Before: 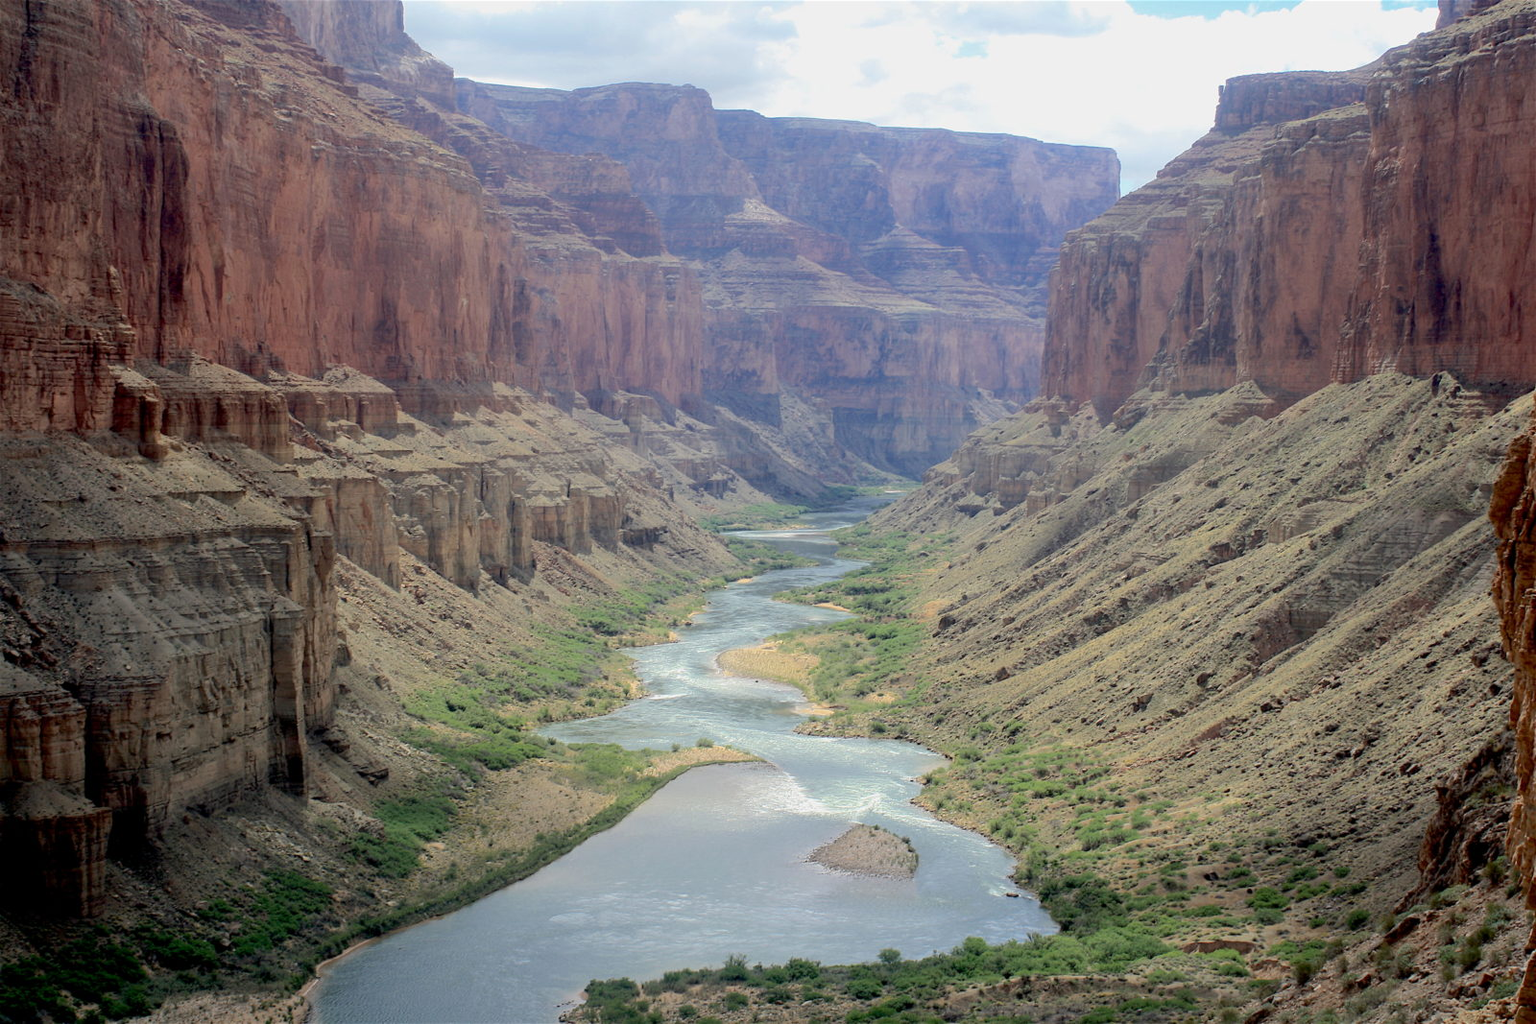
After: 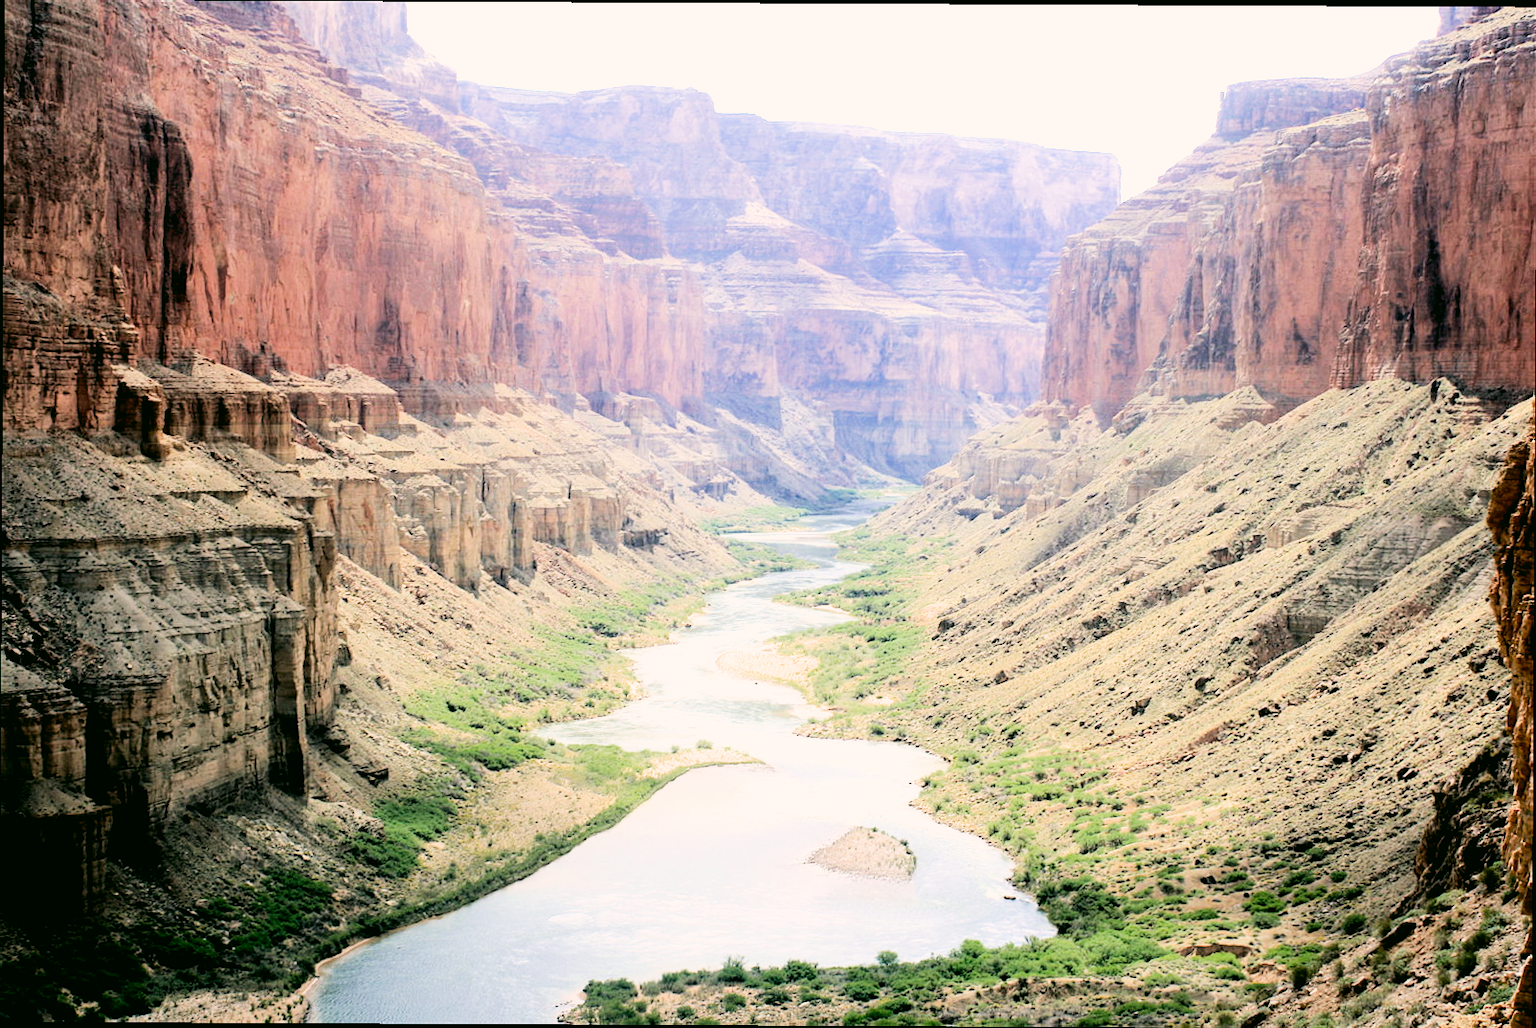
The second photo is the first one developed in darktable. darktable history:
contrast brightness saturation: contrast 0.071, brightness 0.074, saturation 0.18
filmic rgb: black relative exposure -5.11 EV, white relative exposure 3.51 EV, threshold 5.94 EV, hardness 3.17, contrast 1.203, highlights saturation mix -49.05%, contrast in shadows safe, enable highlight reconstruction true
color zones: curves: ch0 [(0, 0.444) (0.143, 0.442) (0.286, 0.441) (0.429, 0.441) (0.571, 0.441) (0.714, 0.441) (0.857, 0.442) (1, 0.444)]
tone equalizer: -8 EV -0.765 EV, -7 EV -0.737 EV, -6 EV -0.631 EV, -5 EV -0.417 EV, -3 EV 0.404 EV, -2 EV 0.6 EV, -1 EV 0.684 EV, +0 EV 0.764 EV, edges refinement/feathering 500, mask exposure compensation -1.57 EV, preserve details no
crop and rotate: angle -0.29°
exposure: exposure 1 EV, compensate highlight preservation false
color correction: highlights a* 4.65, highlights b* 4.94, shadows a* -8.18, shadows b* 4.85
